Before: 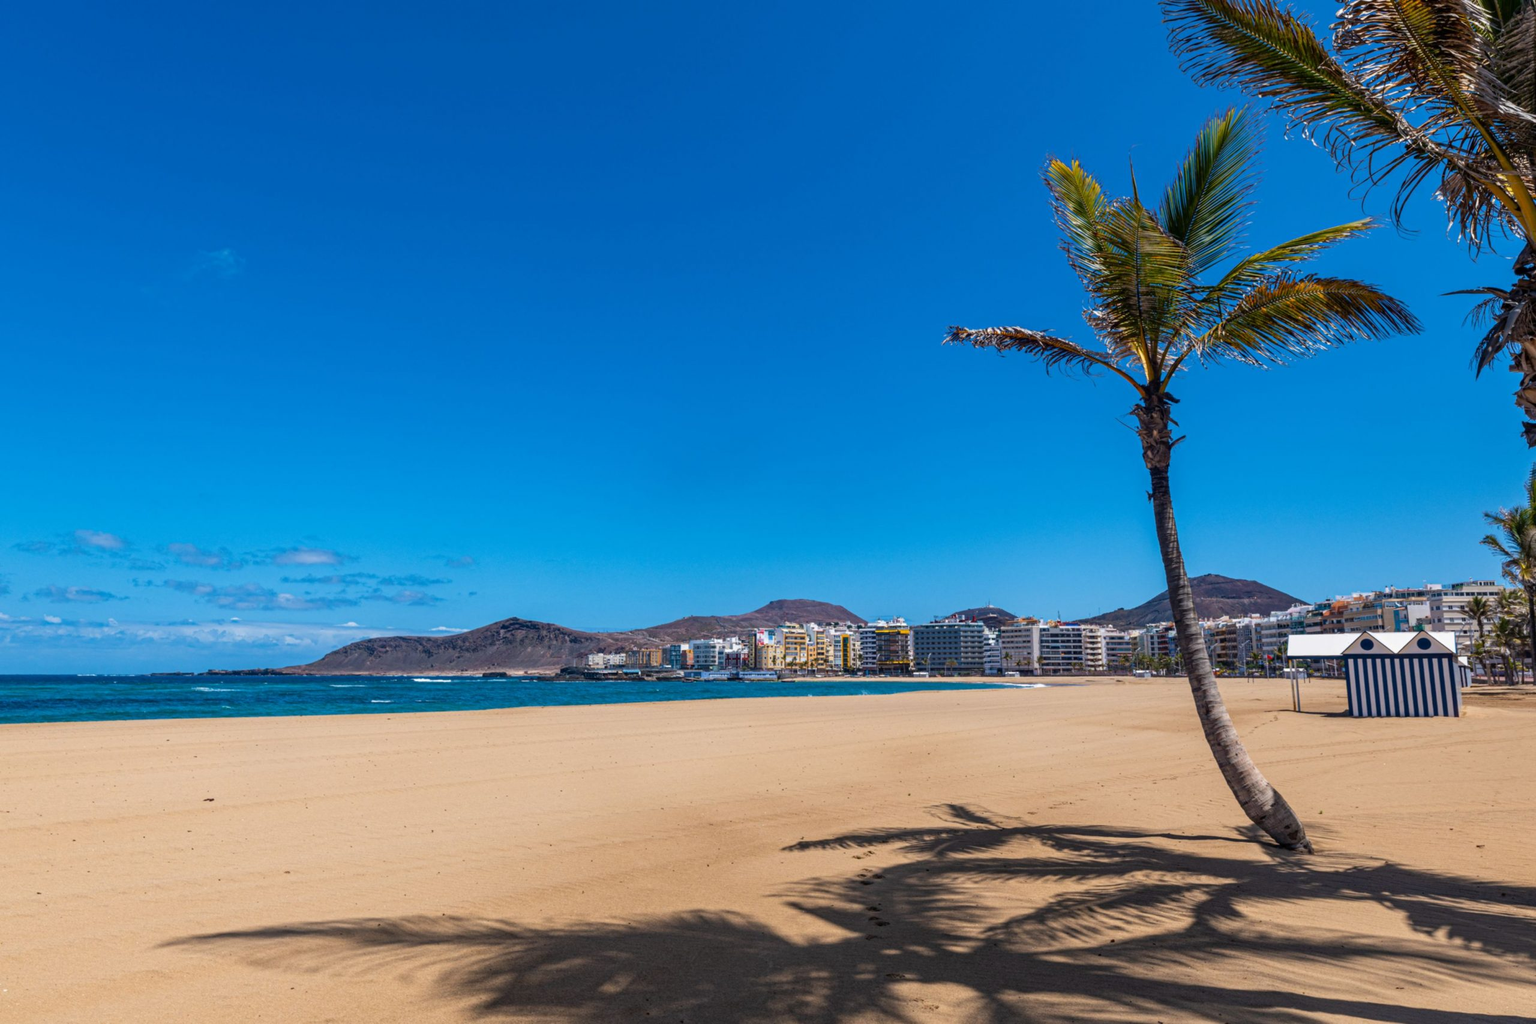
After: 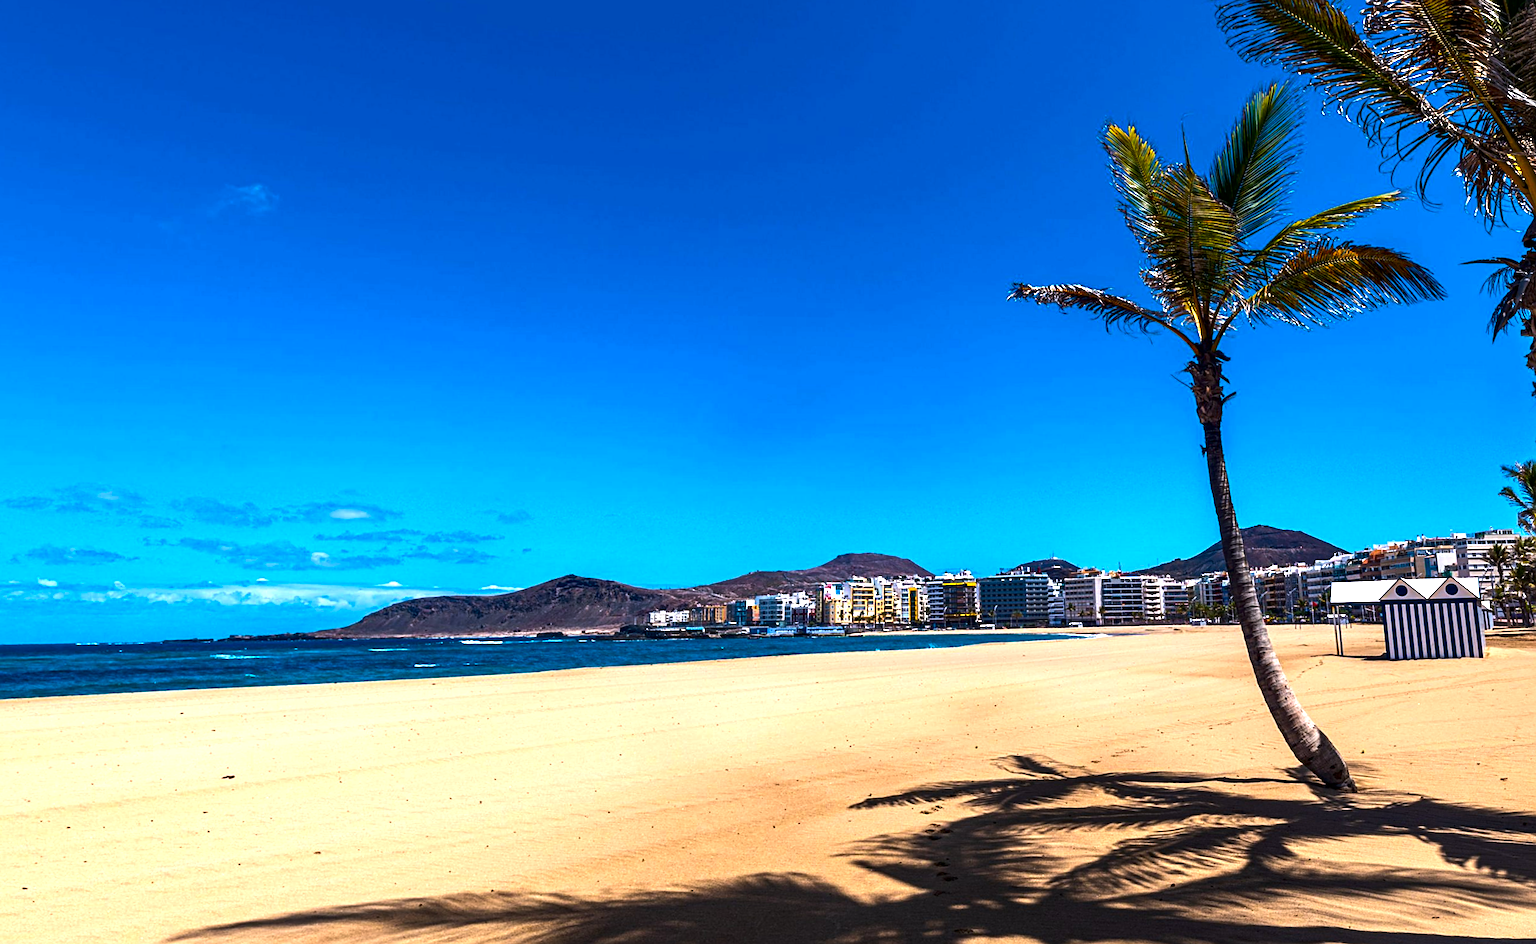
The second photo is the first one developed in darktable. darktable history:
sharpen: on, module defaults
white balance: red 1.004, blue 1.024
exposure: black level correction 0.001, exposure 0.5 EV, compensate exposure bias true, compensate highlight preservation false
rotate and perspective: rotation -0.013°, lens shift (vertical) -0.027, lens shift (horizontal) 0.178, crop left 0.016, crop right 0.989, crop top 0.082, crop bottom 0.918
contrast brightness saturation: contrast 0.07, brightness -0.14, saturation 0.11
color balance rgb: perceptual brilliance grading › highlights 14.29%, perceptual brilliance grading › mid-tones -5.92%, perceptual brilliance grading › shadows -26.83%, global vibrance 31.18%
